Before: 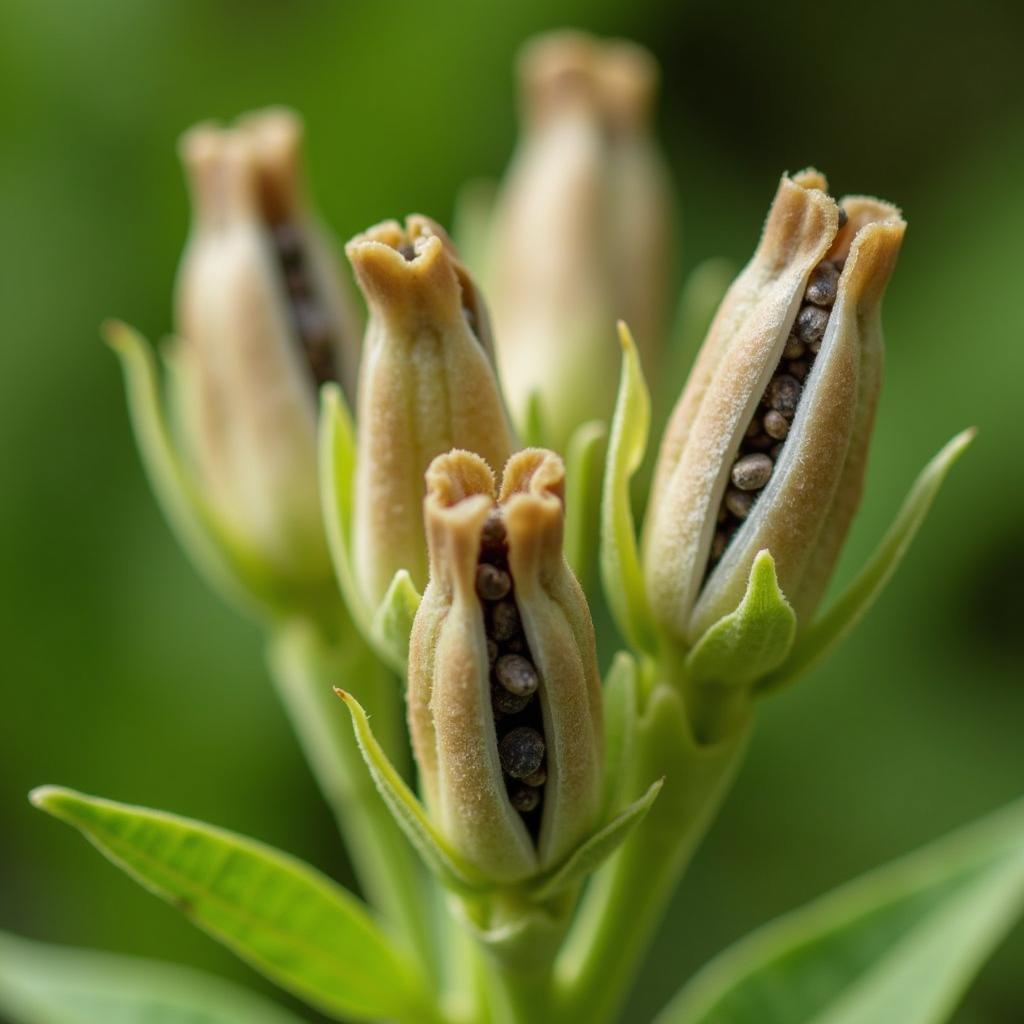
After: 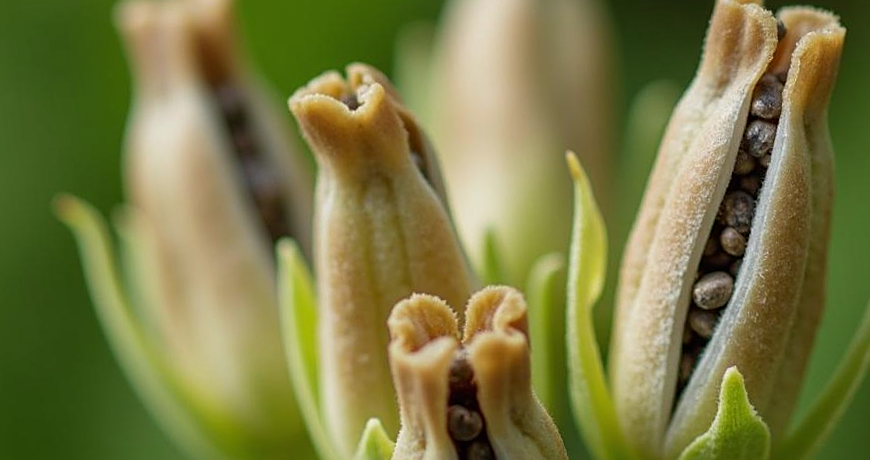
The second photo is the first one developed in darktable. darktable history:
exposure: exposure -0.177 EV, compensate highlight preservation false
crop: left 7.036%, top 18.398%, right 14.379%, bottom 40.043%
sharpen: on, module defaults
rotate and perspective: rotation -4.98°, automatic cropping off
